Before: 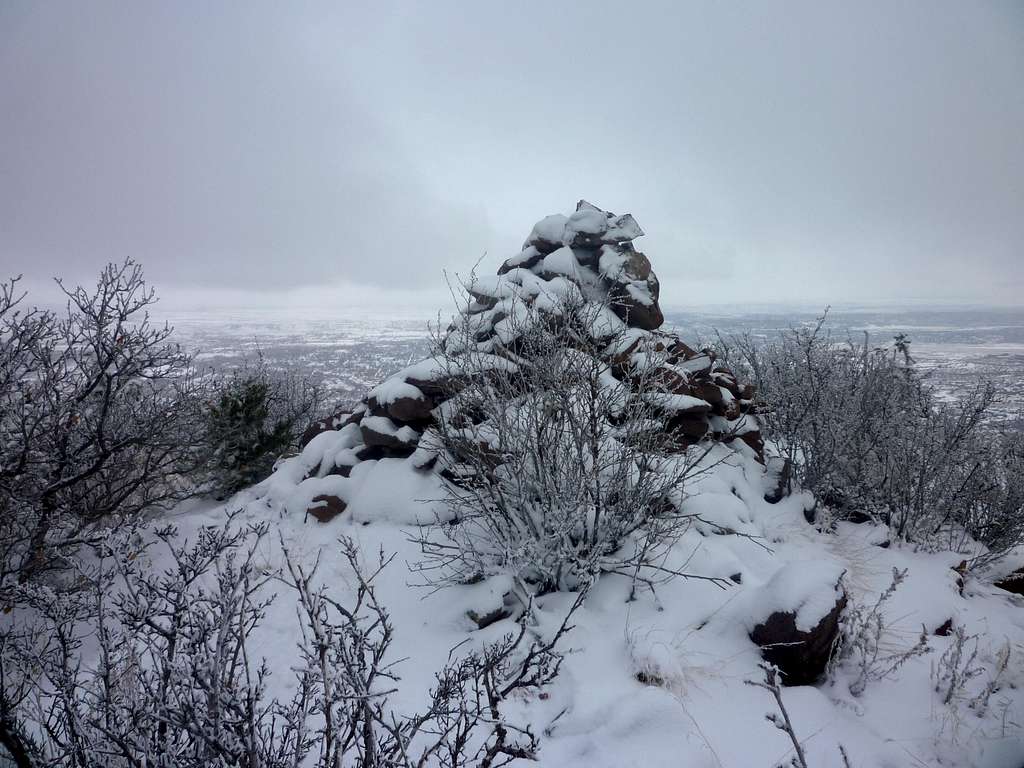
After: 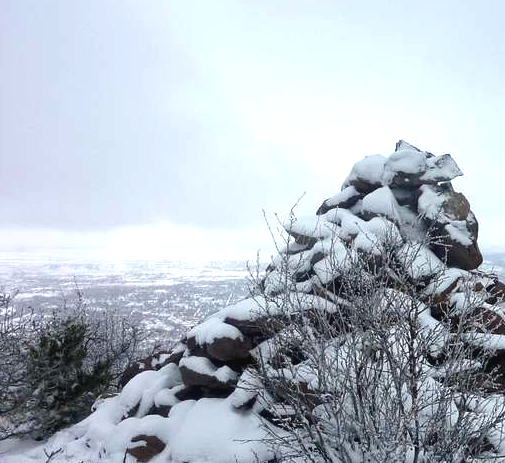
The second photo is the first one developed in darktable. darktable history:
exposure: black level correction -0.002, exposure 0.706 EV, compensate highlight preservation false
crop: left 17.711%, top 7.905%, right 32.92%, bottom 31.696%
